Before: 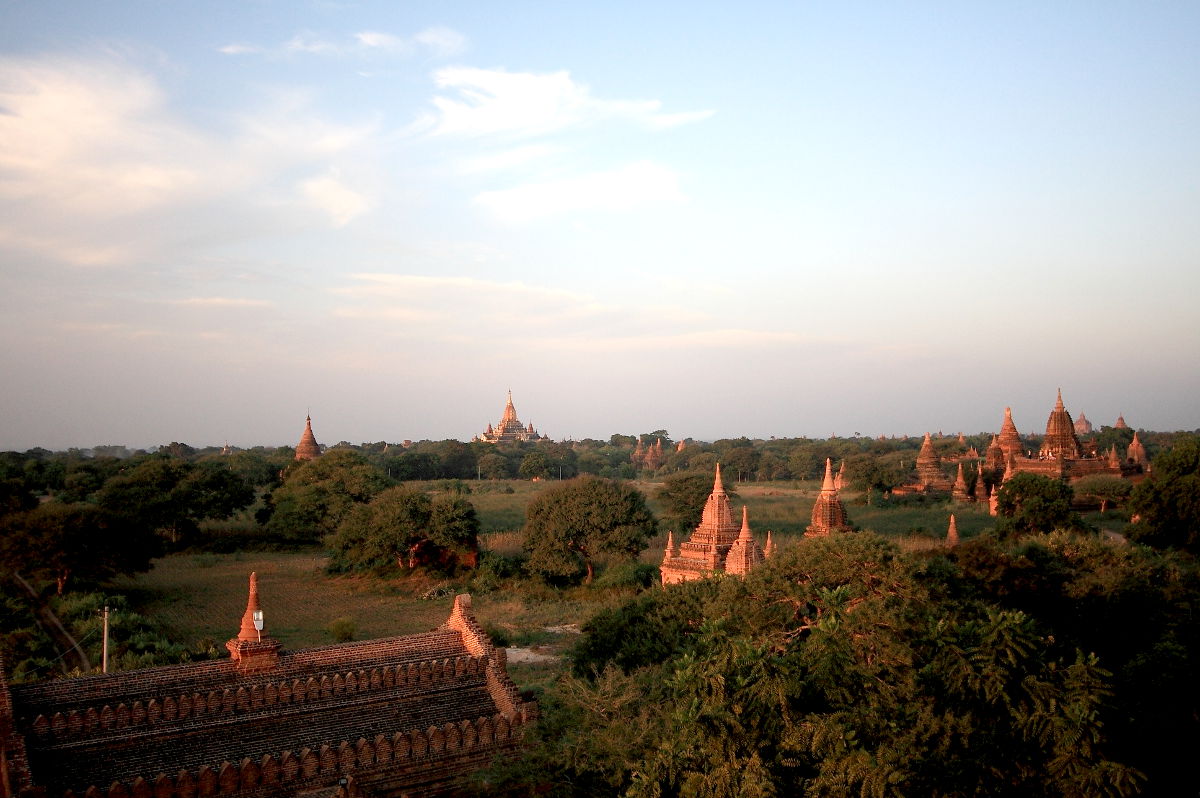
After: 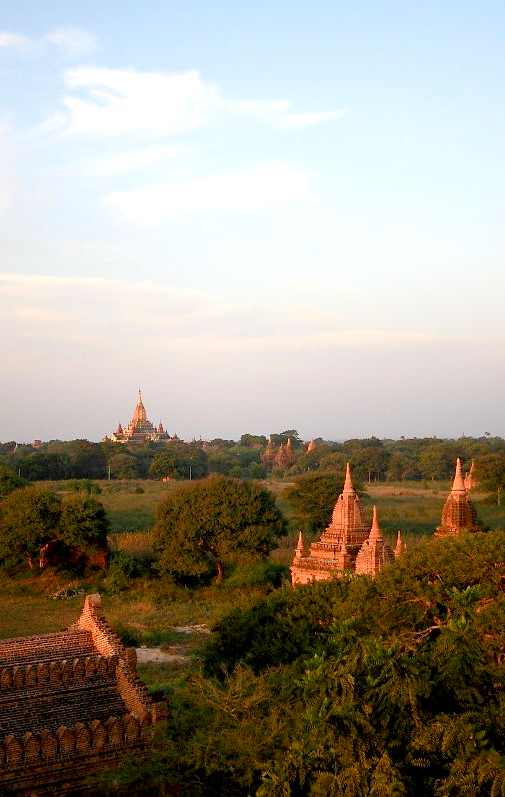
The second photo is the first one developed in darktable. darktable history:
crop: left 30.861%, right 27.054%
color balance rgb: perceptual saturation grading › global saturation 20%, perceptual saturation grading › highlights -25.167%, perceptual saturation grading › shadows 25.802%, global vibrance 20%
